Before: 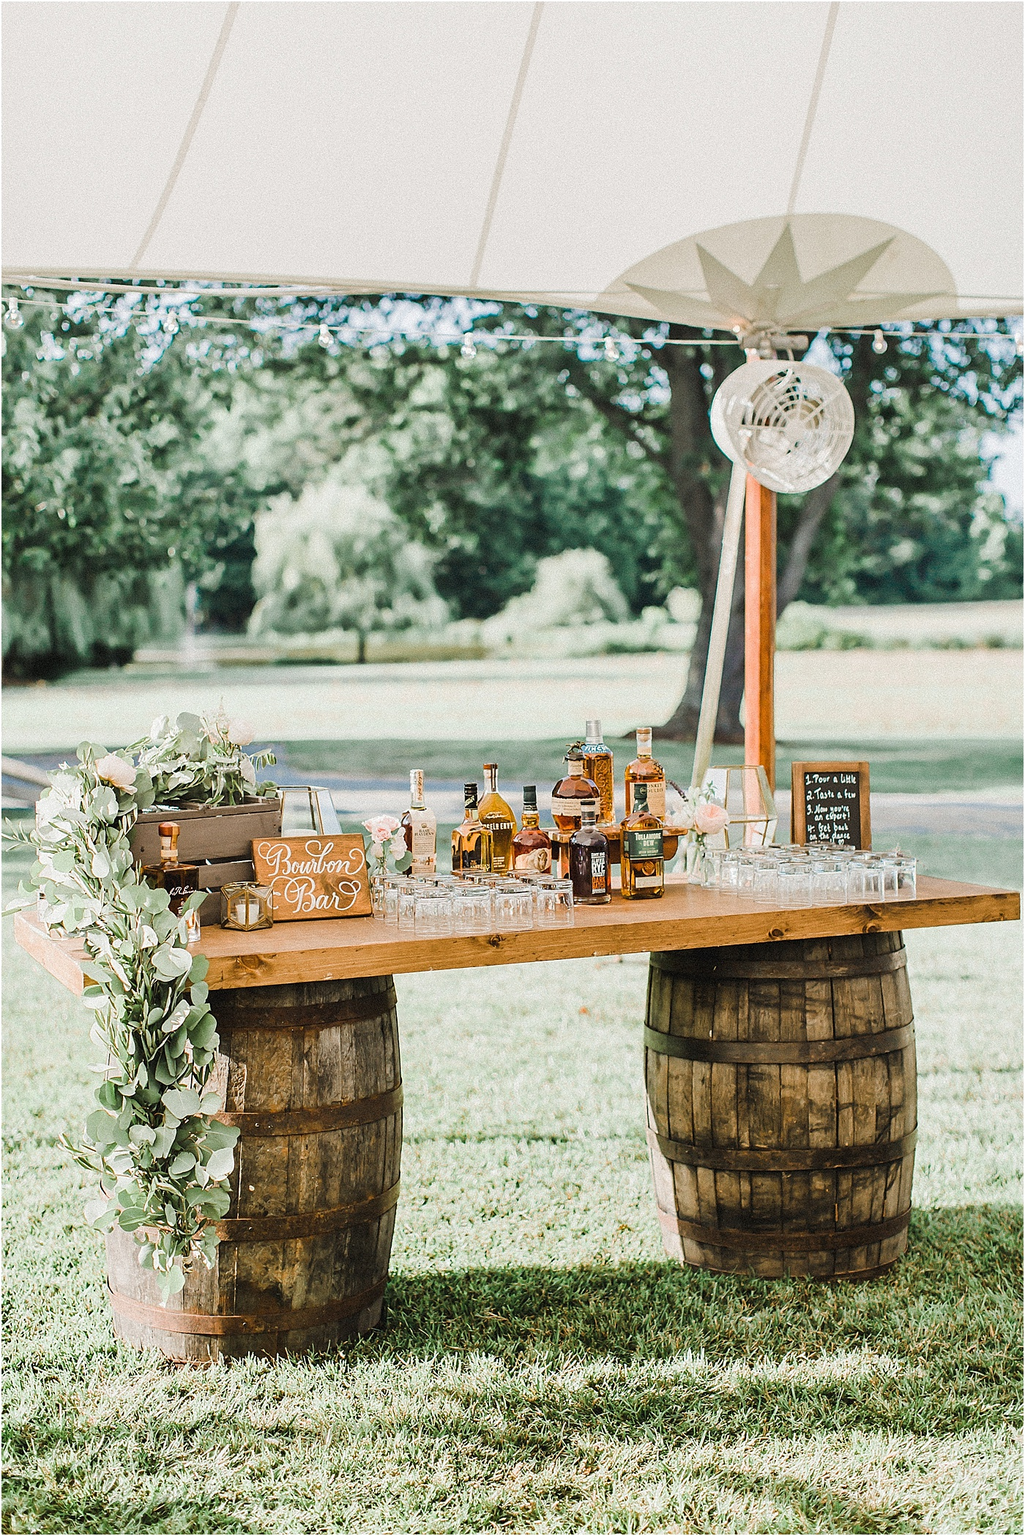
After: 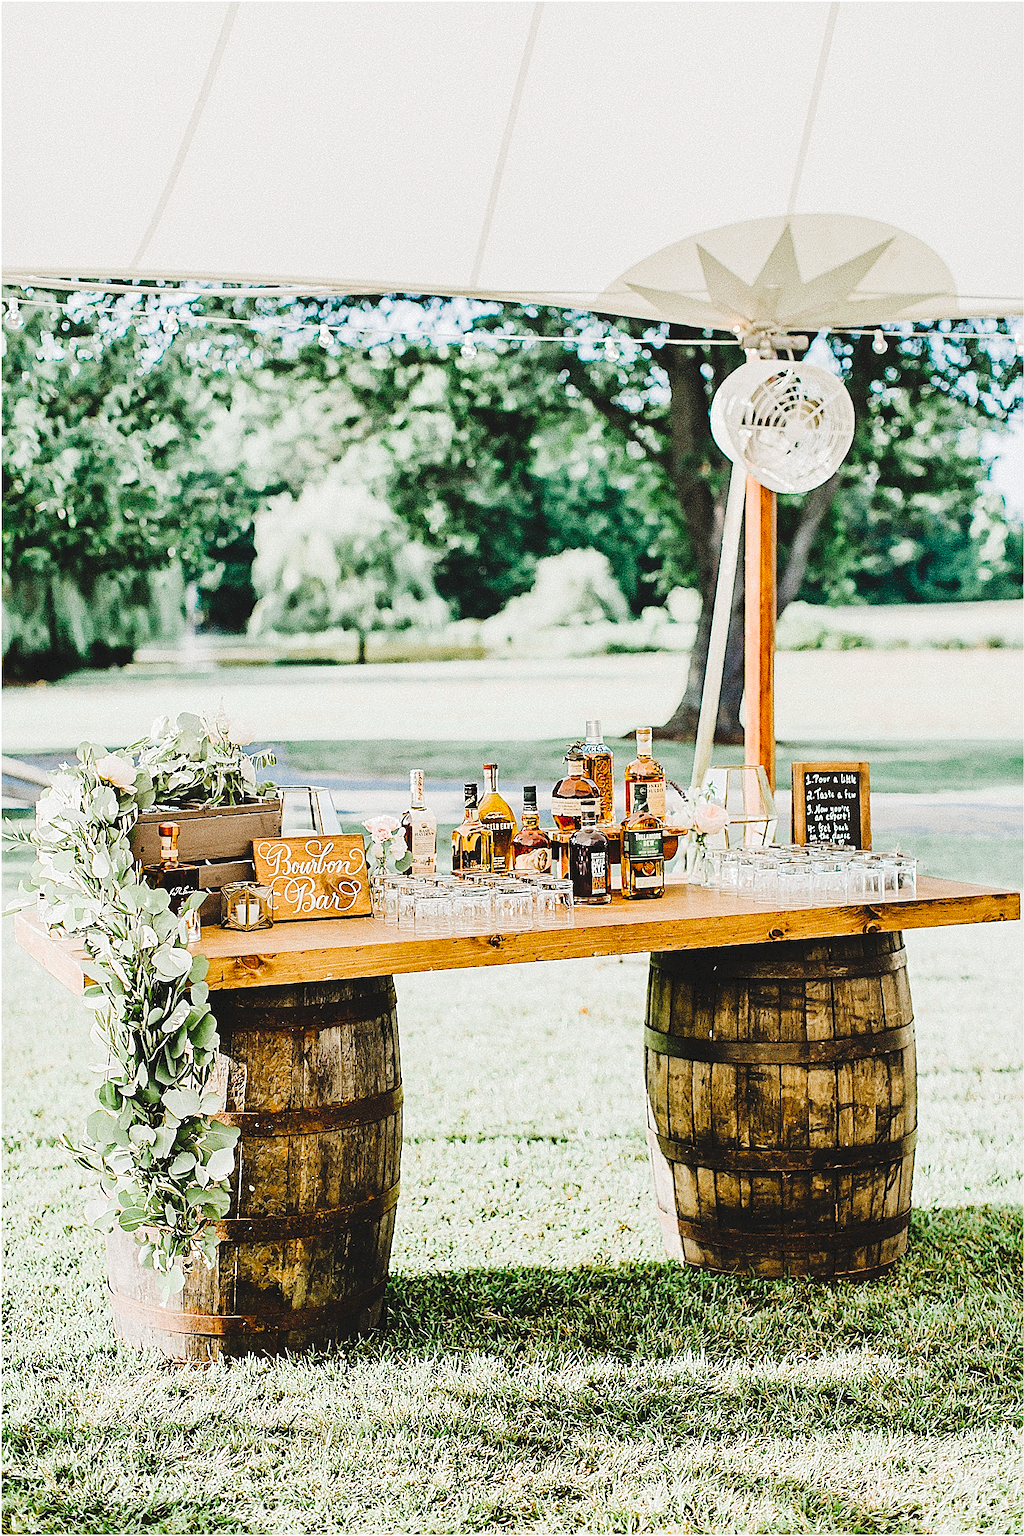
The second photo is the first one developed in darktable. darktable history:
color zones: mix -62.47%
tone curve: curves: ch0 [(0, 0) (0.003, 0.075) (0.011, 0.079) (0.025, 0.079) (0.044, 0.082) (0.069, 0.085) (0.1, 0.089) (0.136, 0.096) (0.177, 0.105) (0.224, 0.14) (0.277, 0.202) (0.335, 0.304) (0.399, 0.417) (0.468, 0.521) (0.543, 0.636) (0.623, 0.726) (0.709, 0.801) (0.801, 0.878) (0.898, 0.927) (1, 1)], preserve colors none
sharpen: on, module defaults
